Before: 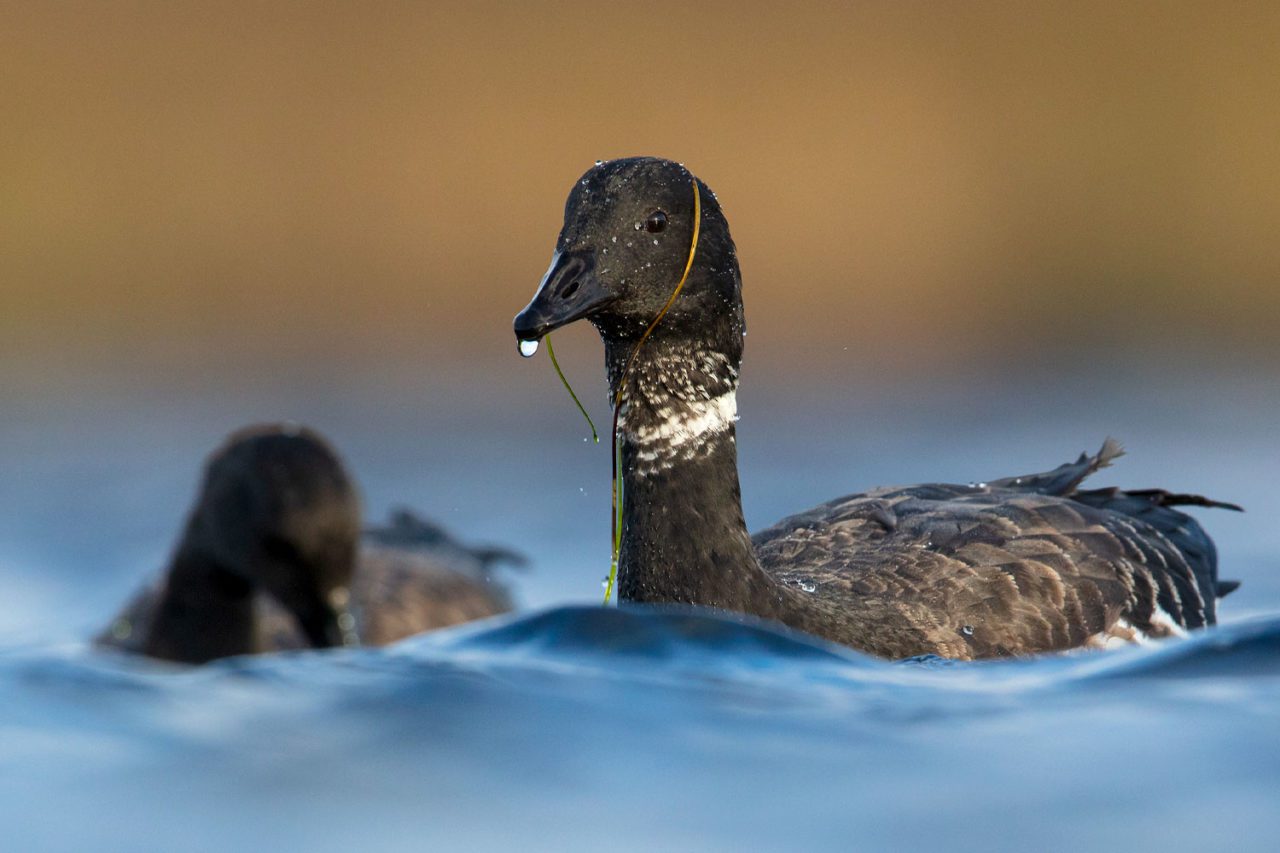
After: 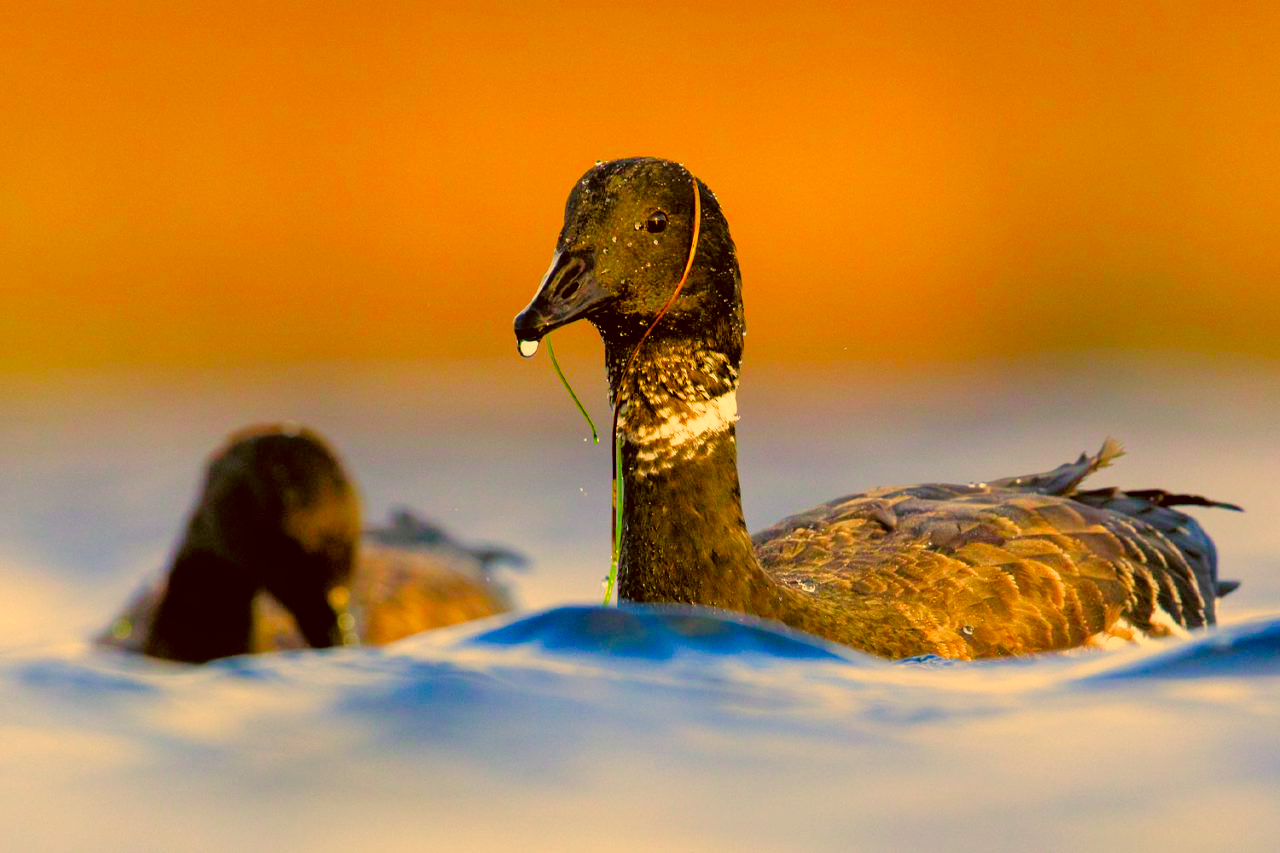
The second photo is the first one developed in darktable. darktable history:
exposure: black level correction 0, exposure 1.1 EV, compensate exposure bias true, compensate highlight preservation false
color correction: highlights a* 10.44, highlights b* 30.04, shadows a* 2.73, shadows b* 17.51, saturation 1.72
filmic rgb: black relative exposure -4.4 EV, white relative exposure 5 EV, threshold 3 EV, hardness 2.23, latitude 40.06%, contrast 1.15, highlights saturation mix 10%, shadows ↔ highlights balance 1.04%, preserve chrominance RGB euclidean norm (legacy), color science v4 (2020), enable highlight reconstruction true
